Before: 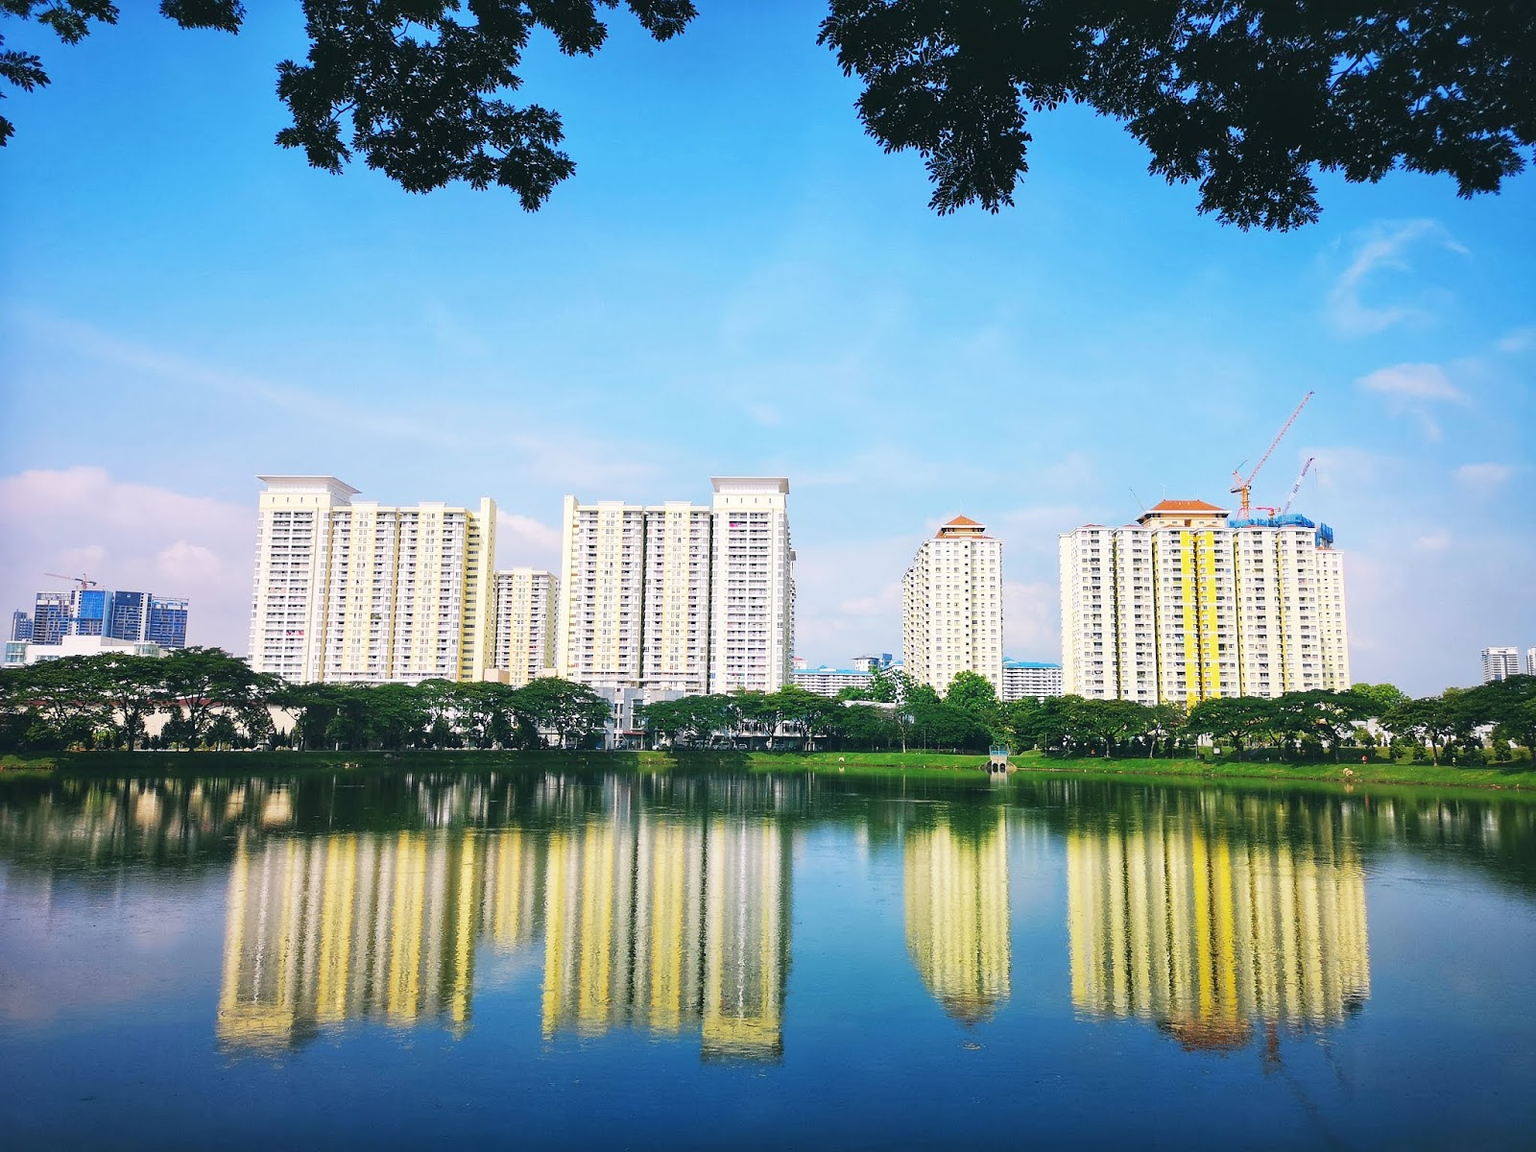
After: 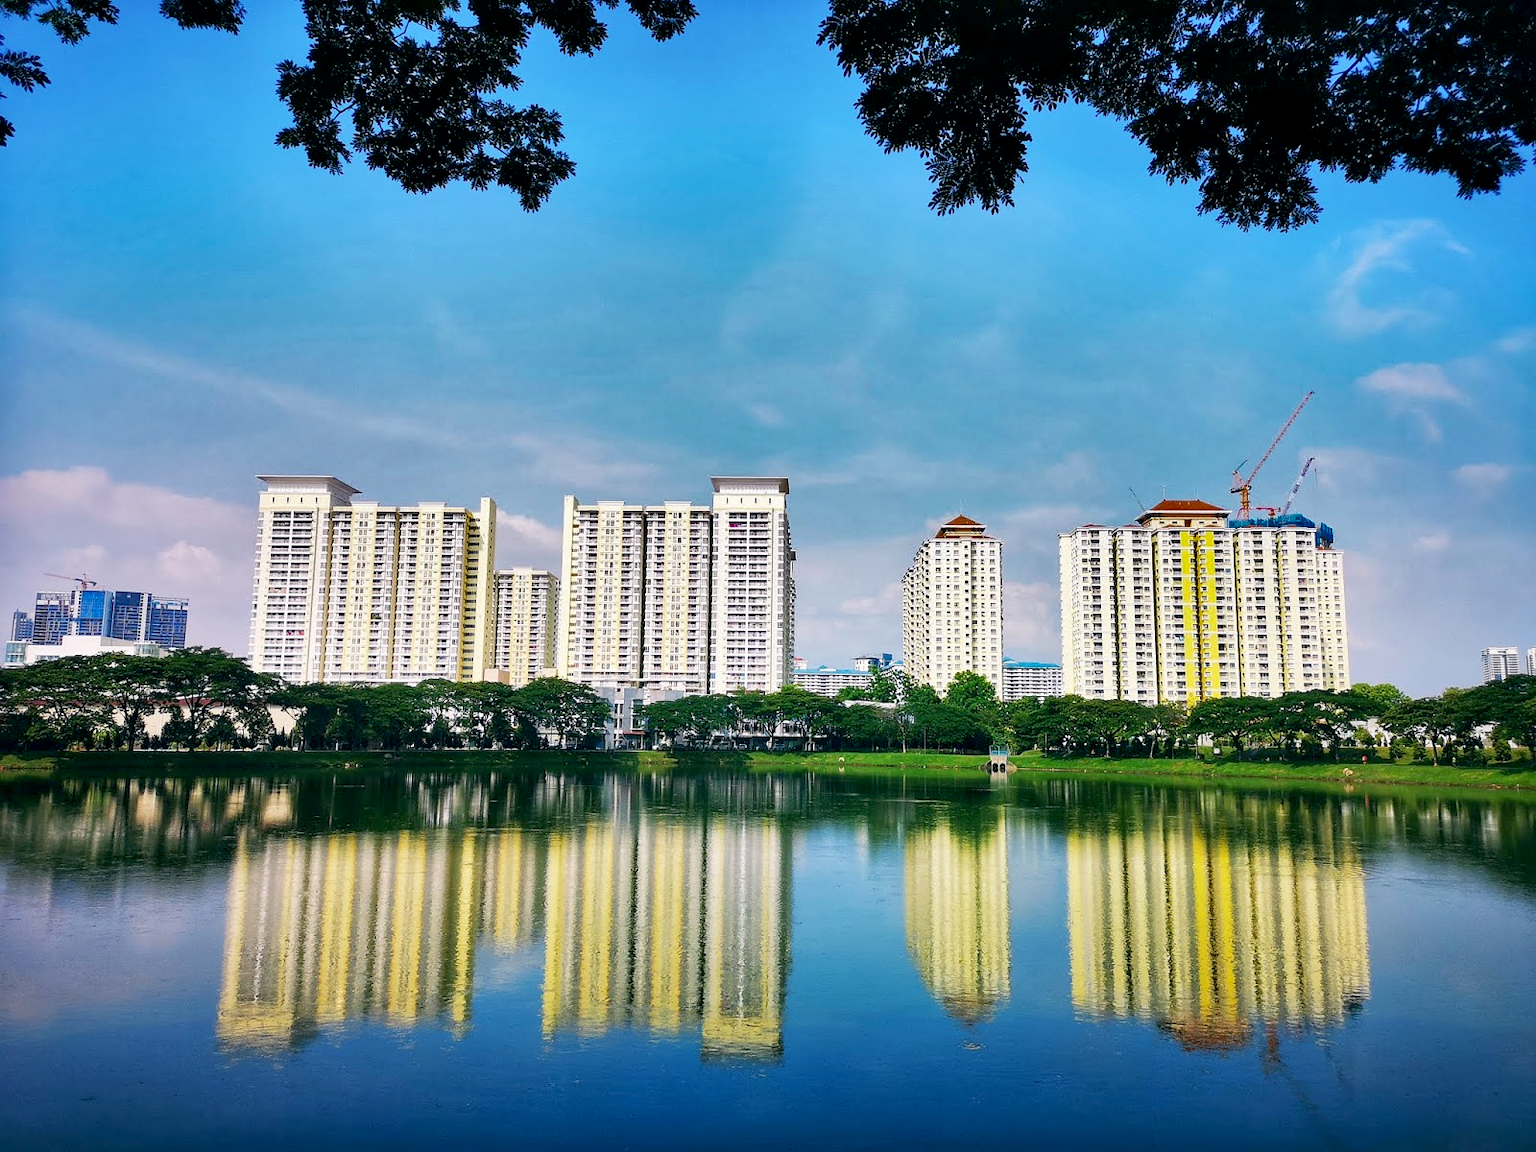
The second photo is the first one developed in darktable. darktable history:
exposure: black level correction 0.011, compensate highlight preservation false
tone equalizer: edges refinement/feathering 500, mask exposure compensation -1.57 EV, preserve details no
shadows and highlights: shadows 24.41, highlights -76.69, soften with gaussian
